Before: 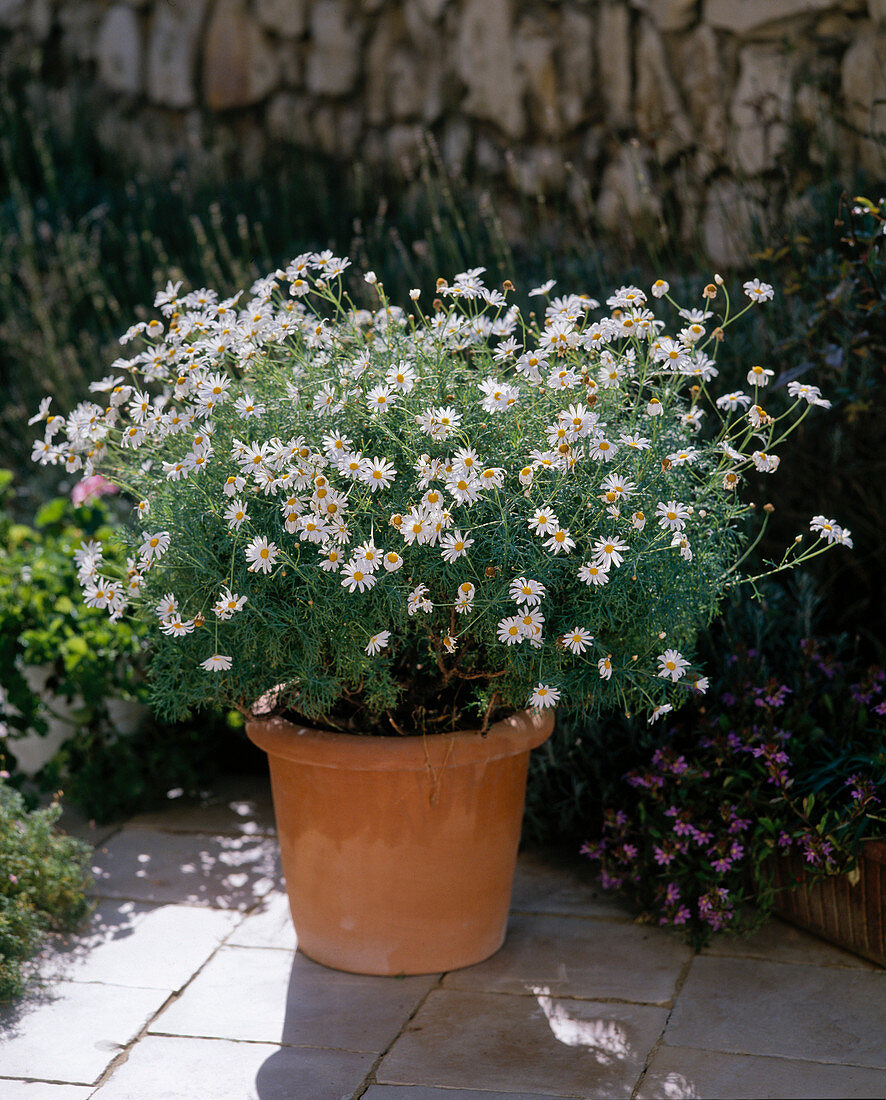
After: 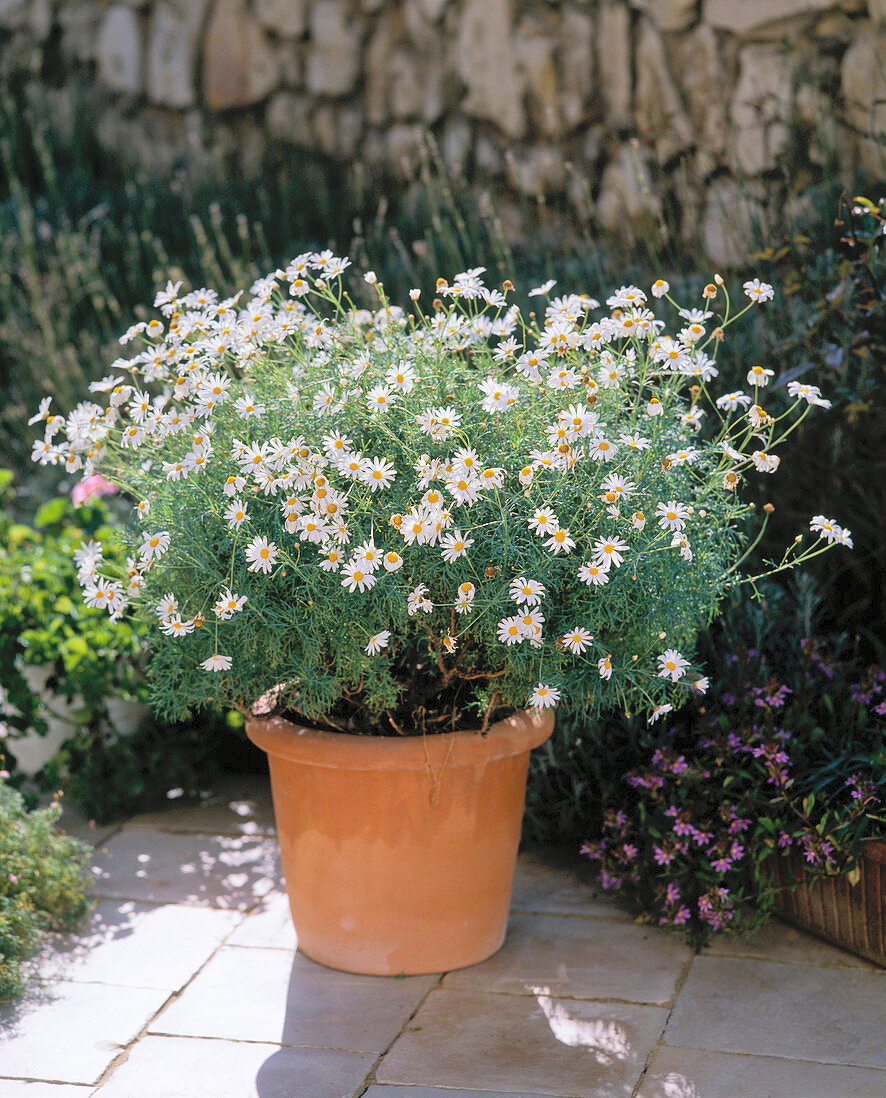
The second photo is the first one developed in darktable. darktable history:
crop: top 0.05%, bottom 0.098%
contrast brightness saturation: contrast 0.1, brightness 0.3, saturation 0.14
